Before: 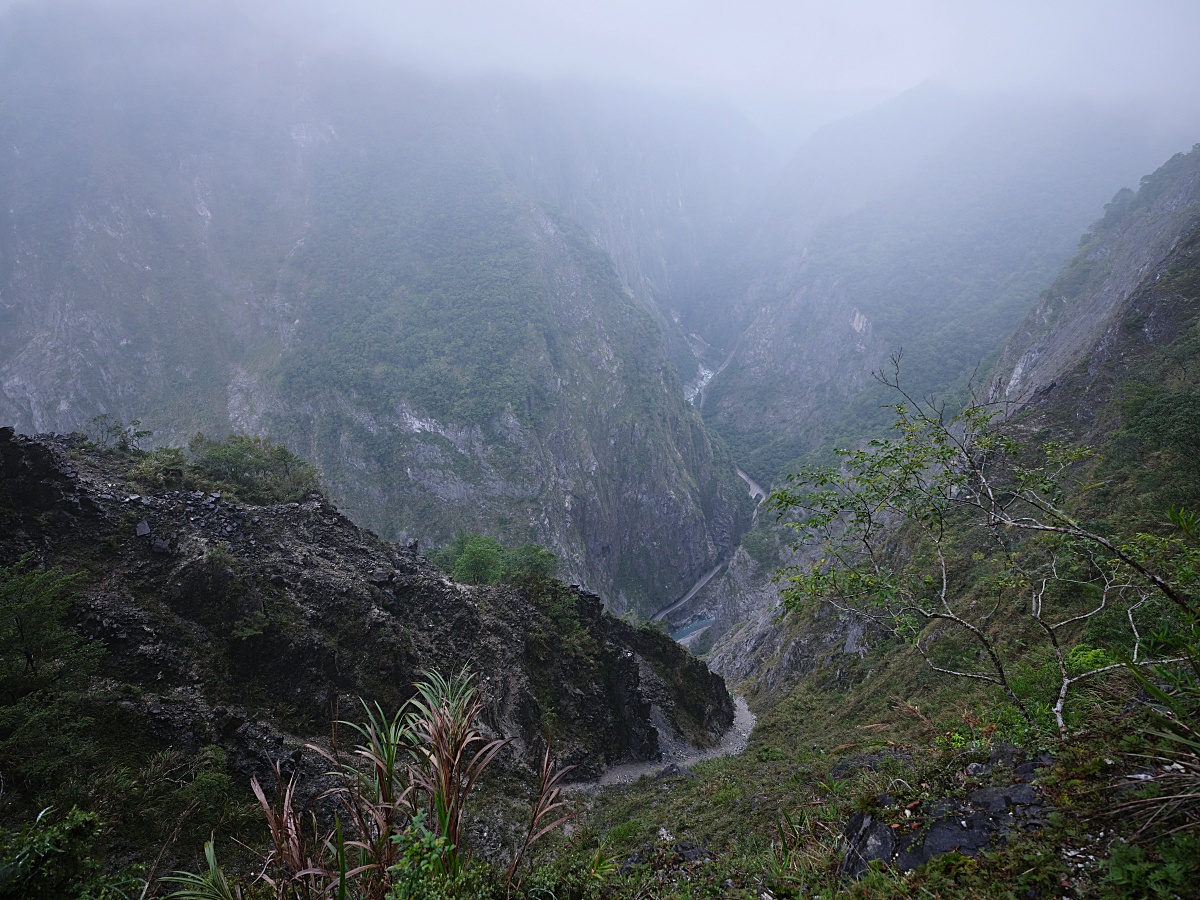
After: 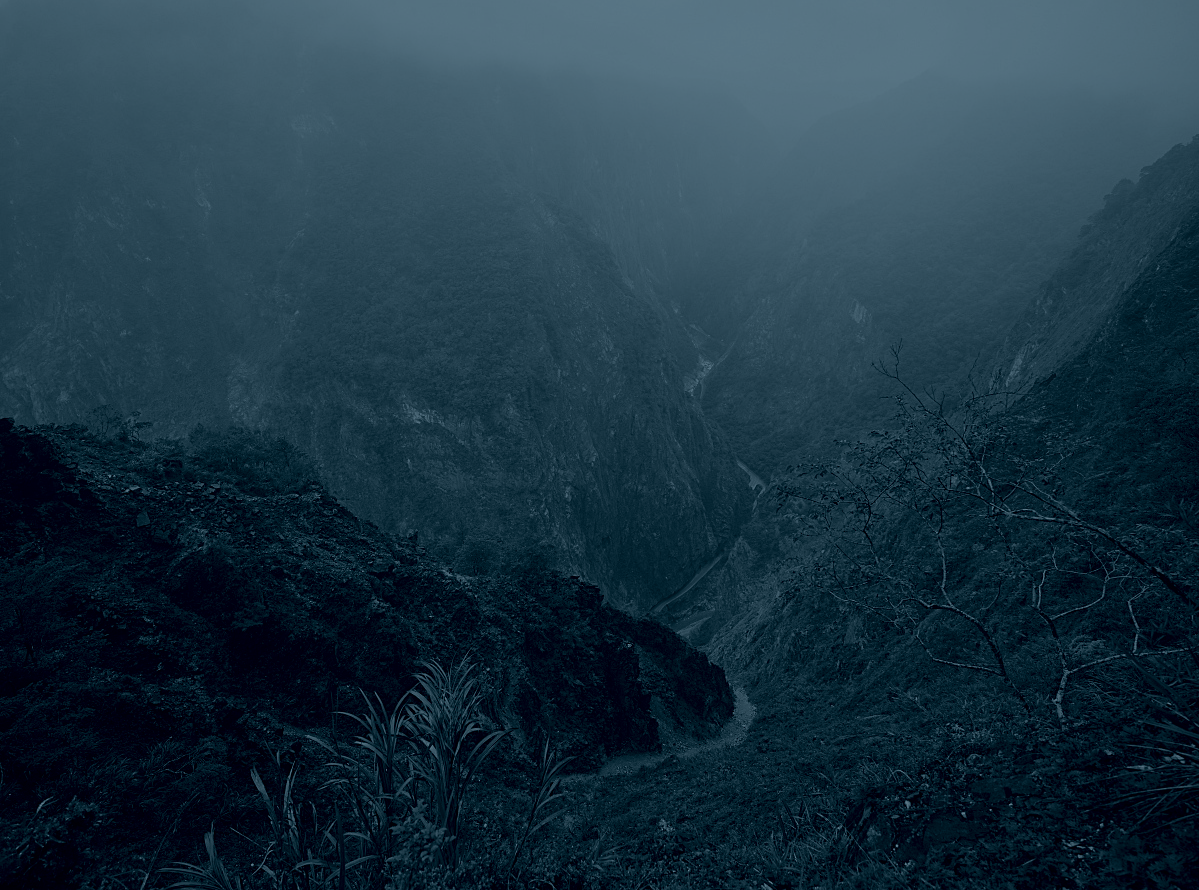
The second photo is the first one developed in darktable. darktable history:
colorize: hue 194.4°, saturation 29%, source mix 61.75%, lightness 3.98%, version 1
crop: top 1.049%, right 0.001%
white balance: red 1.009, blue 0.985
